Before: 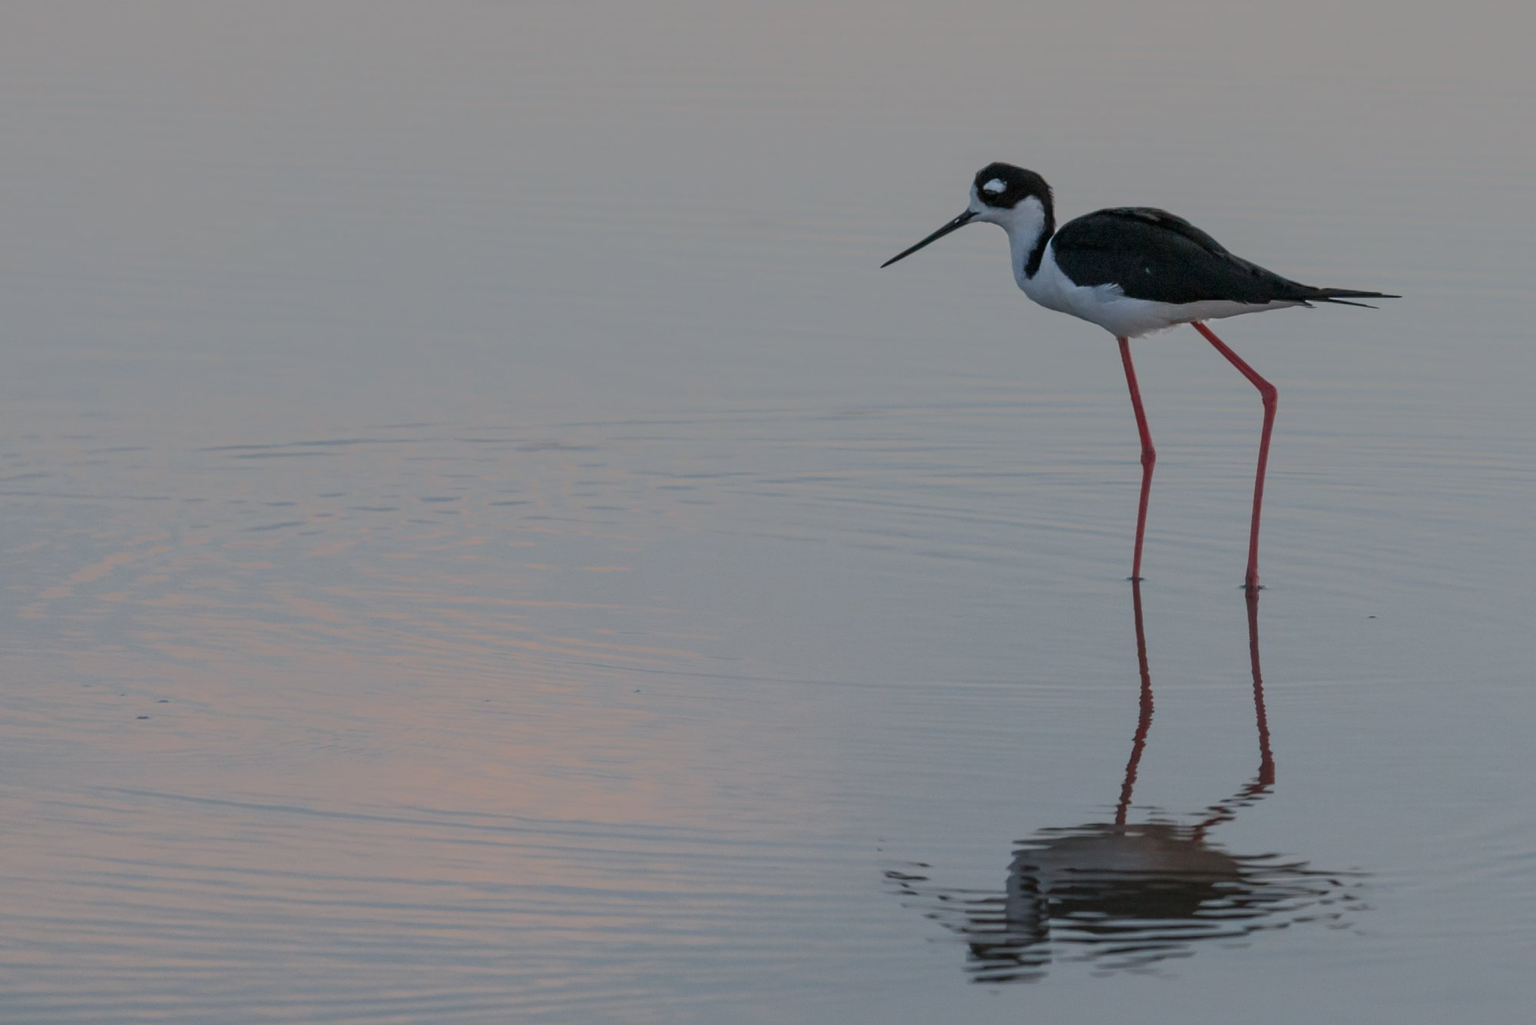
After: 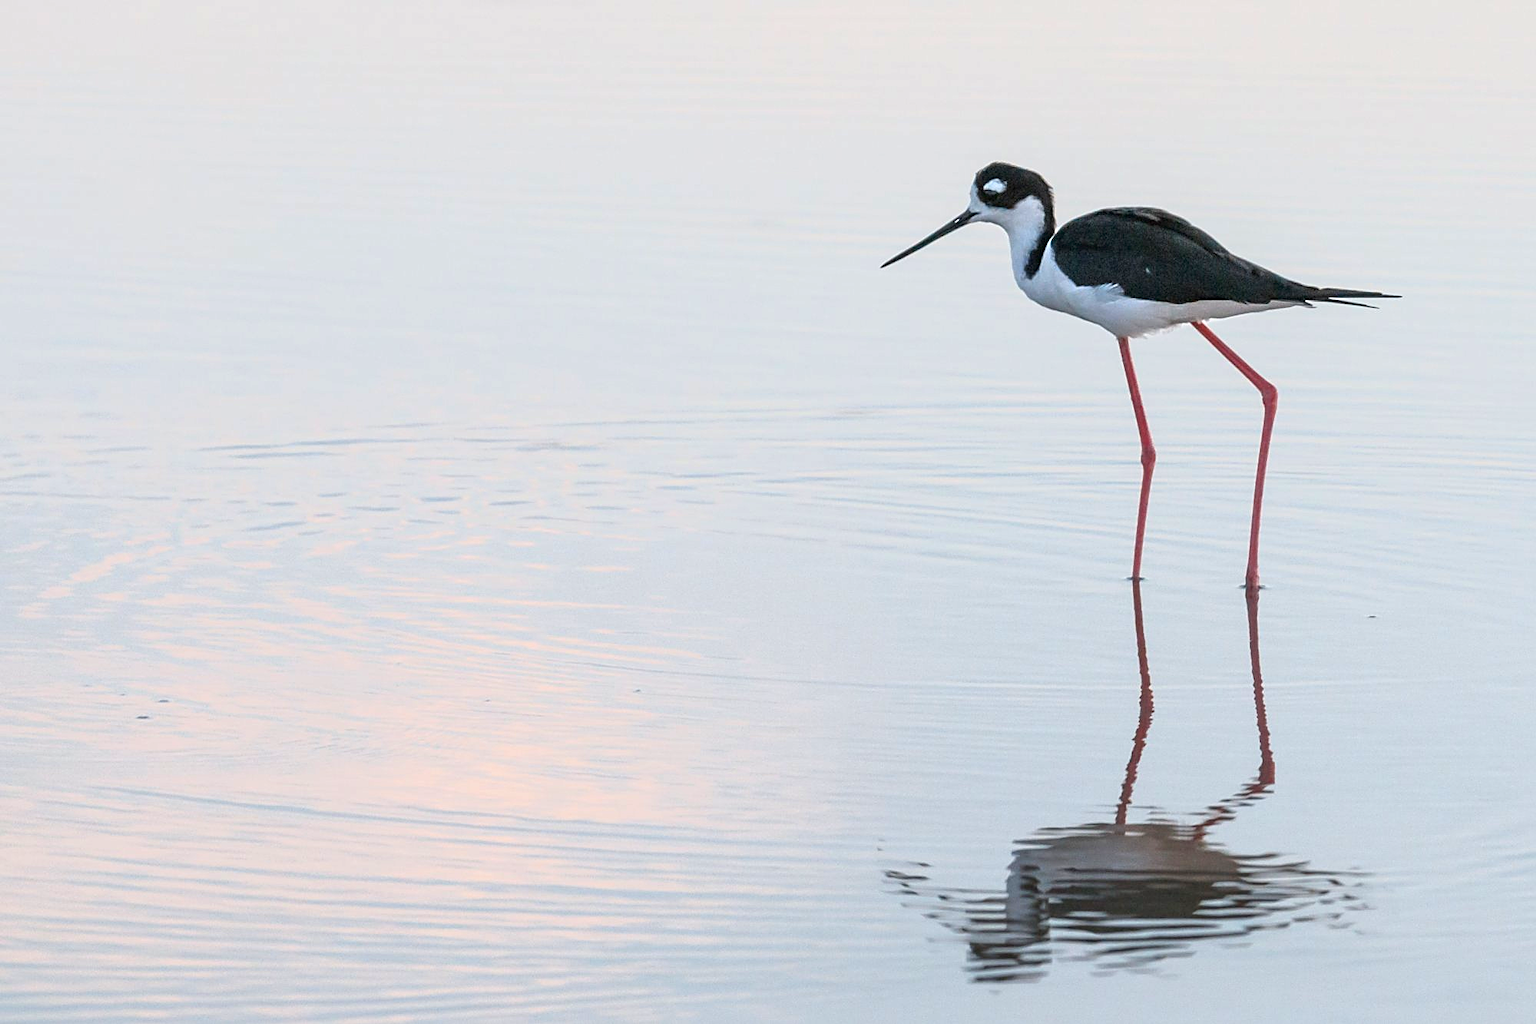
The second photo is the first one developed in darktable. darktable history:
sharpen: on, module defaults
exposure: black level correction 0, exposure 1.452 EV, compensate exposure bias true, compensate highlight preservation false
